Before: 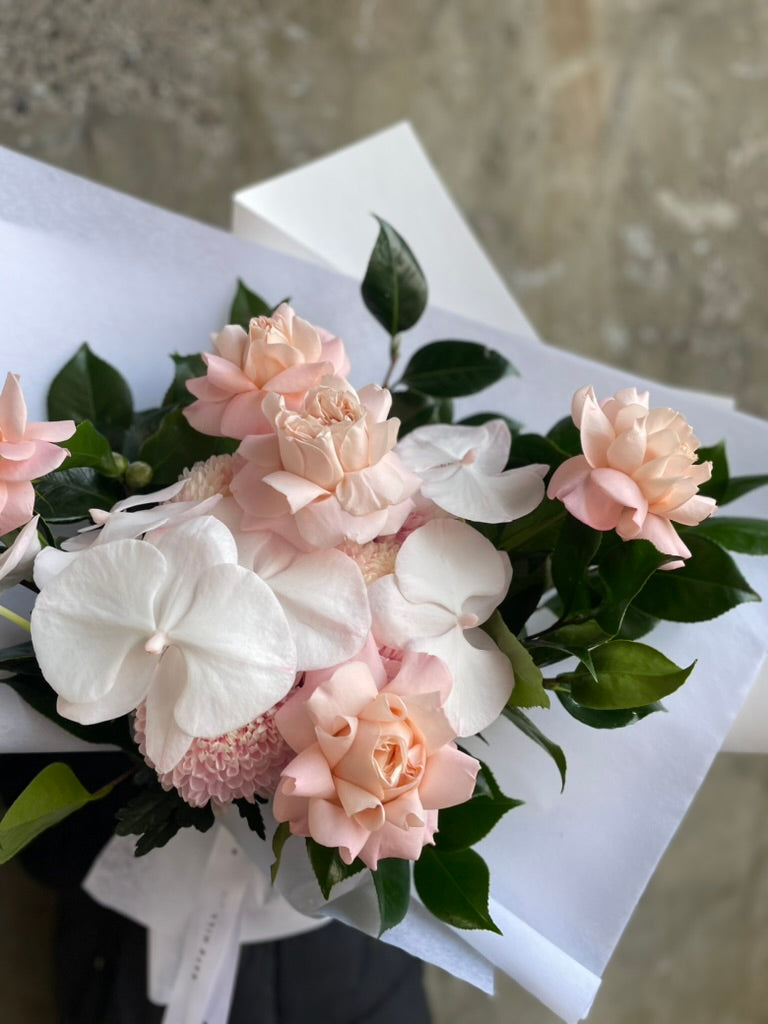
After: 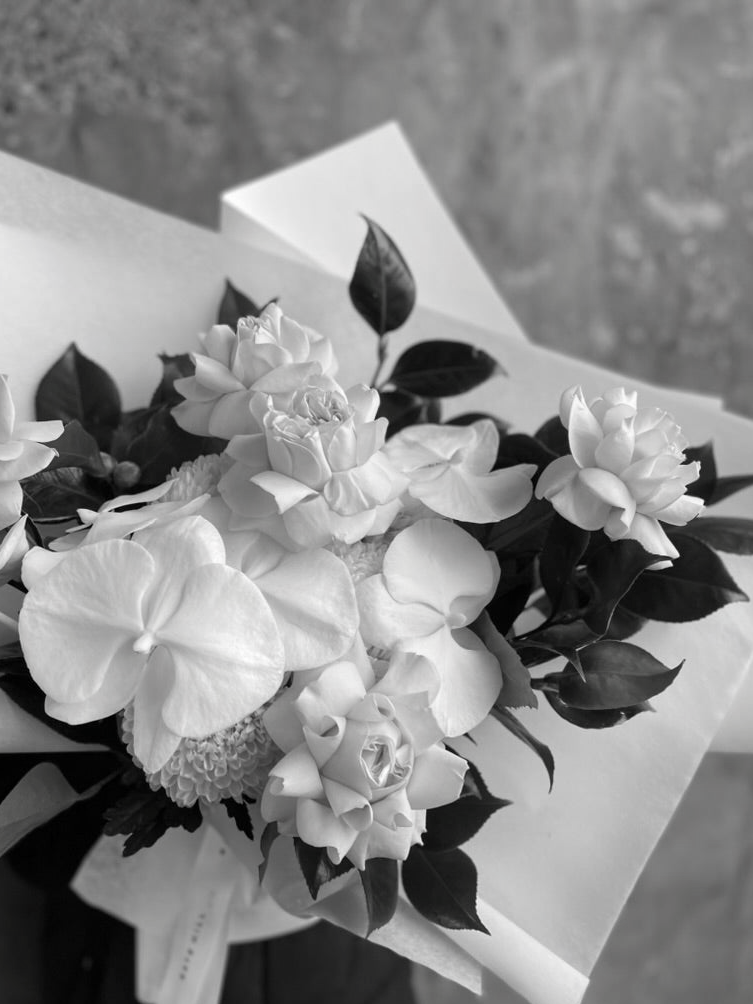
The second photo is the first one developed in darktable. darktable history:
crop: left 1.634%, right 0.273%, bottom 1.92%
contrast brightness saturation: saturation -0.988
color balance rgb: highlights gain › chroma 3.076%, highlights gain › hue 76.24°, perceptual saturation grading › global saturation 20%, perceptual saturation grading › highlights -49.721%, perceptual saturation grading › shadows 25.782%
